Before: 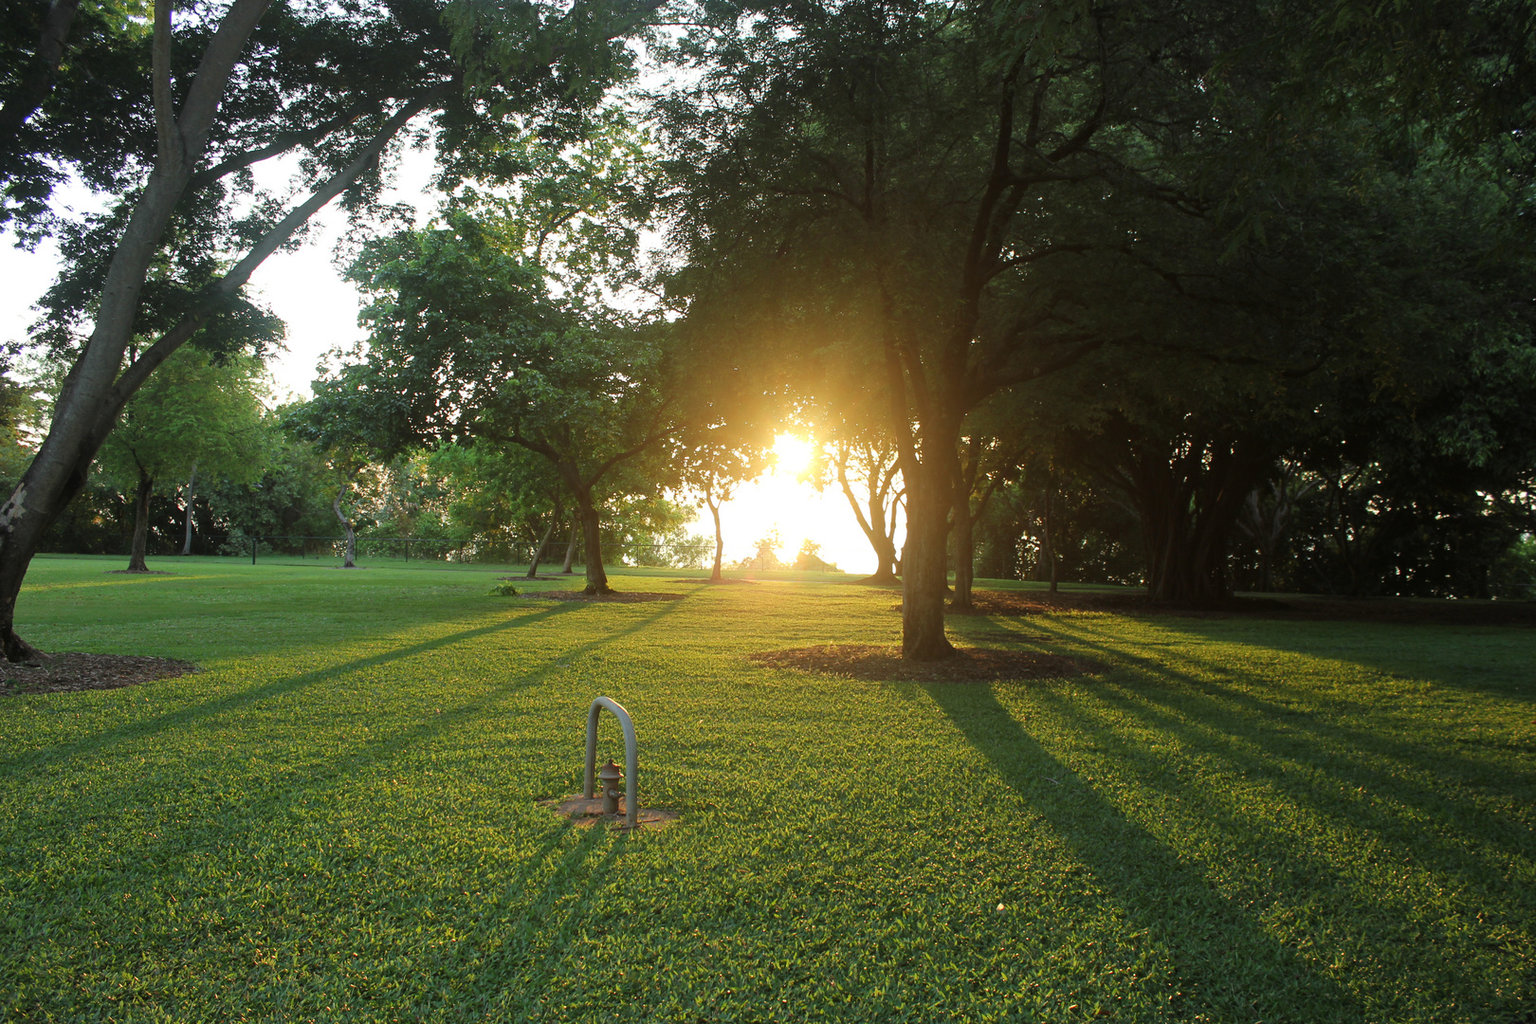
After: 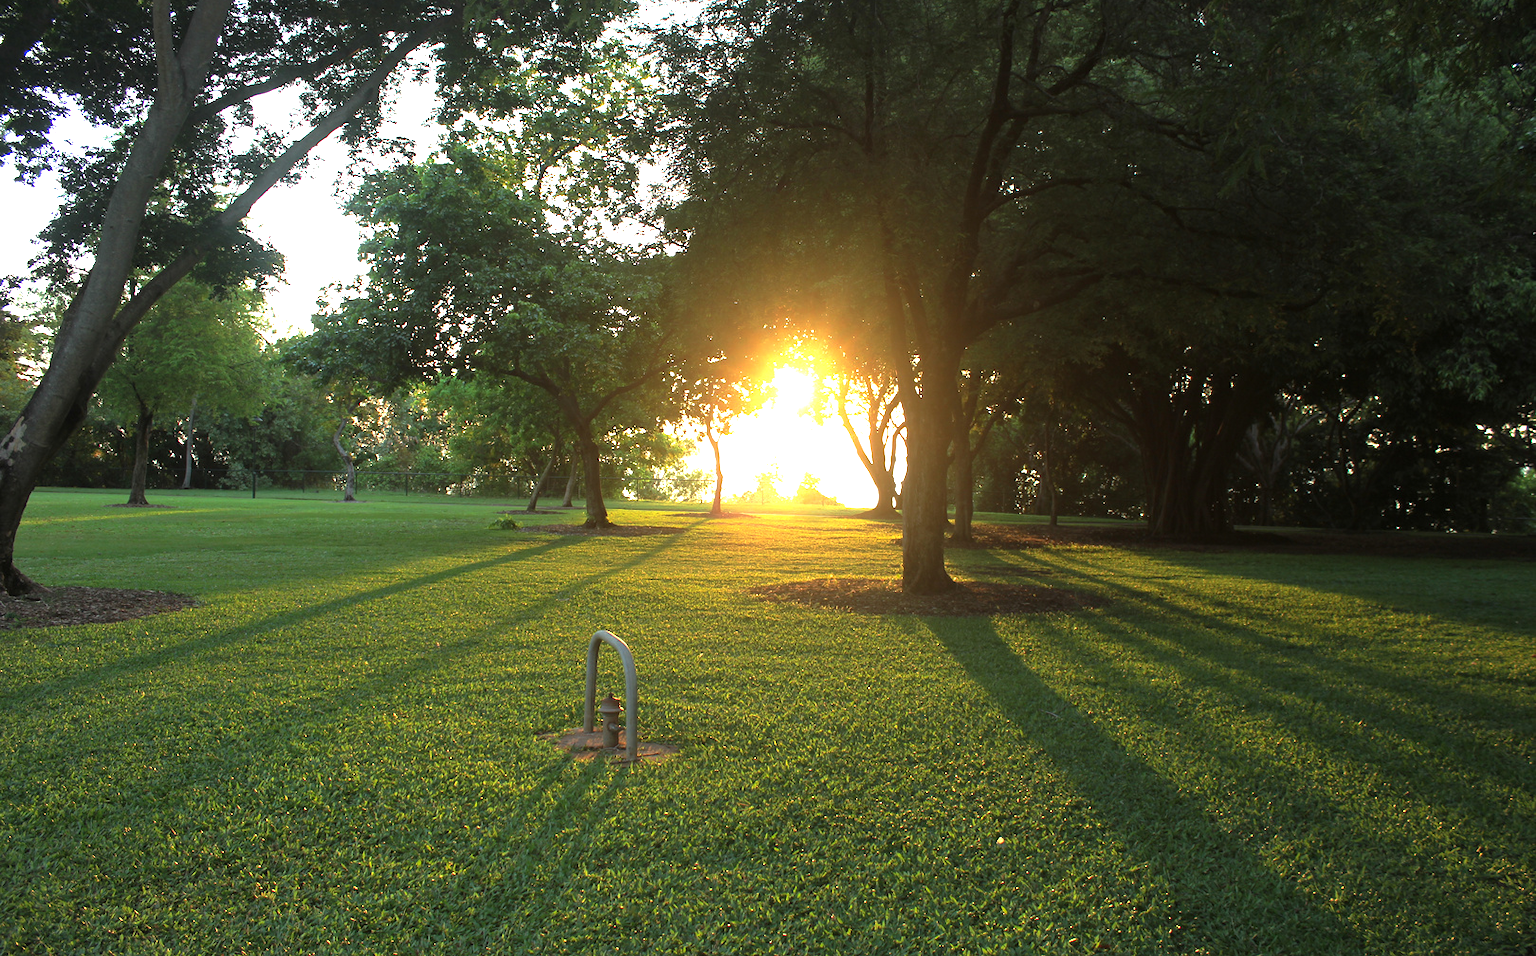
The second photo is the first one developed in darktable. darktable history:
crop and rotate: top 6.565%
base curve: curves: ch0 [(0, 0) (0.595, 0.418) (1, 1)], preserve colors none
exposure: exposure 0.74 EV, compensate highlight preservation false
